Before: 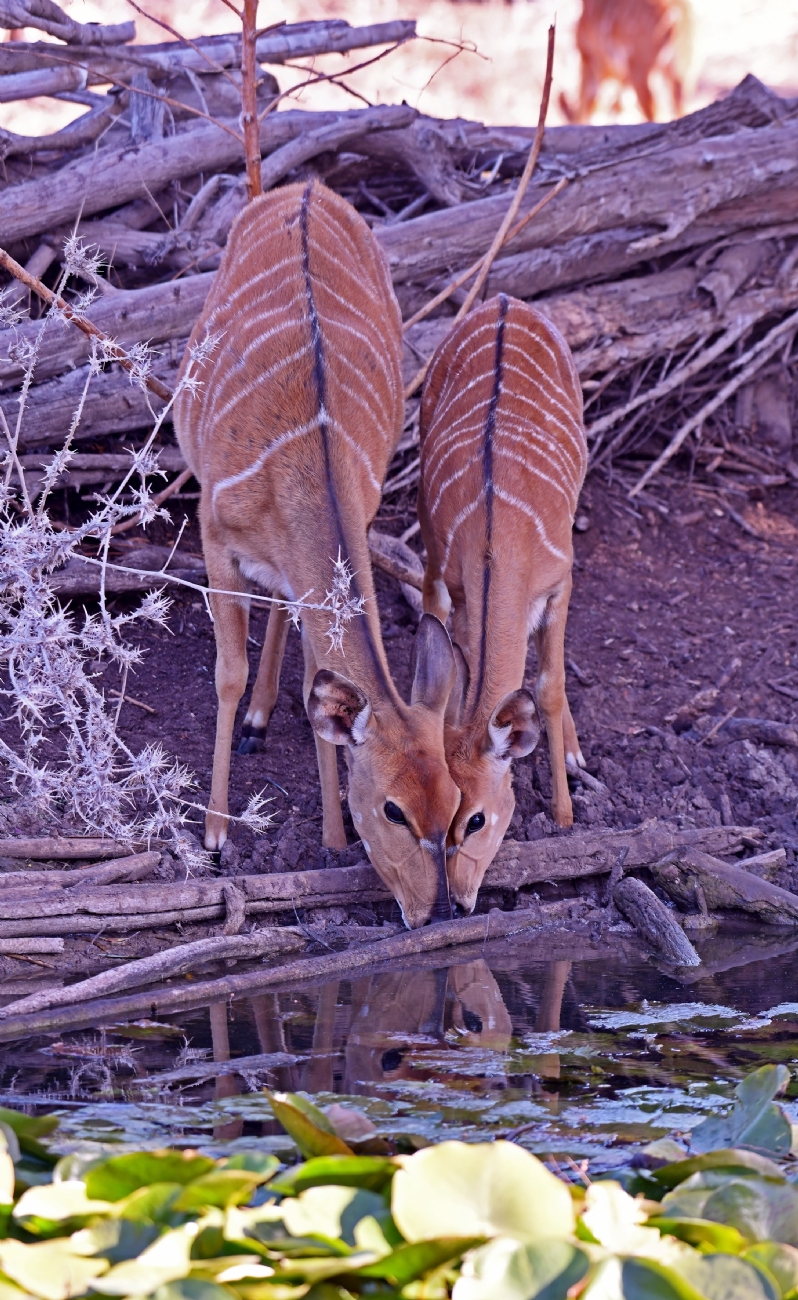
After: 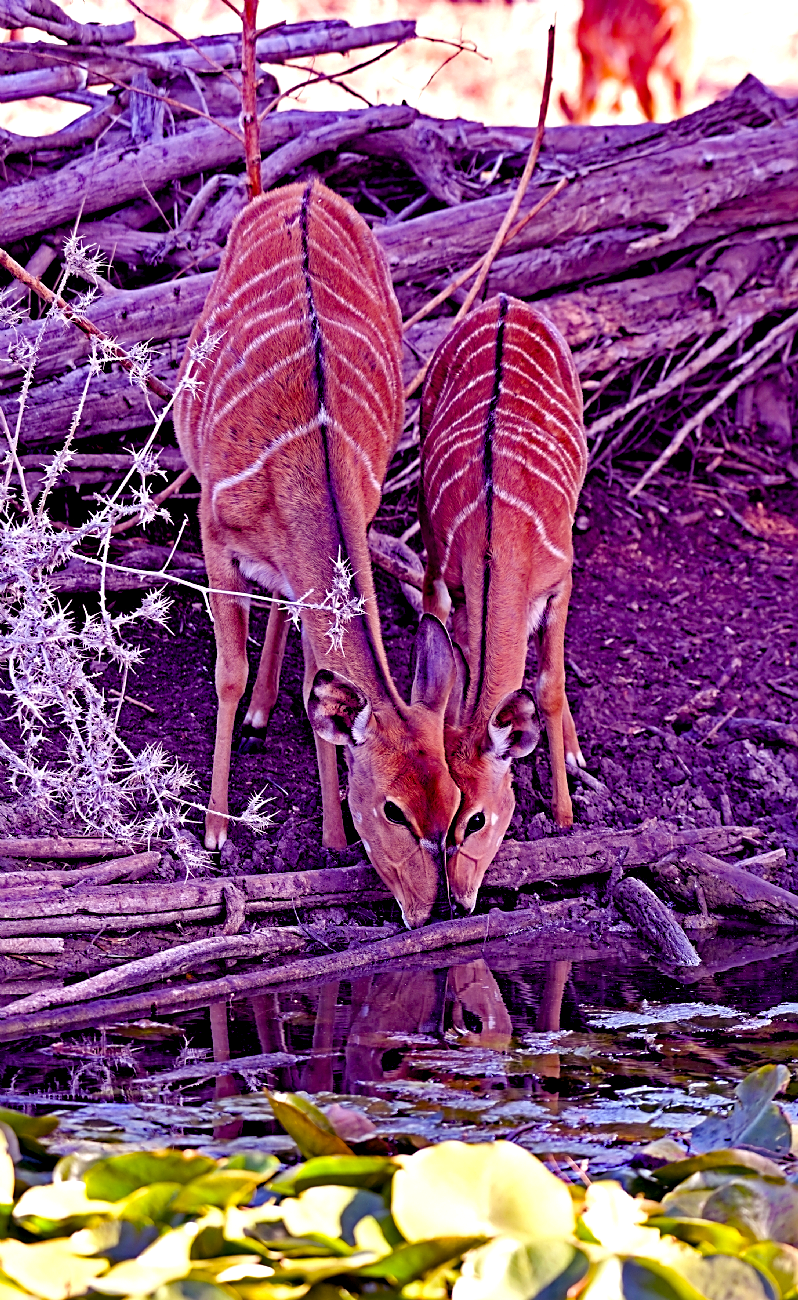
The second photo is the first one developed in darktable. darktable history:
sharpen: on, module defaults
color balance rgb: shadows lift › luminance -21.66%, shadows lift › chroma 8.98%, shadows lift › hue 283.37°, power › chroma 1.55%, power › hue 25.59°, highlights gain › luminance 6.08%, highlights gain › chroma 2.55%, highlights gain › hue 90°, global offset › luminance -0.87%, perceptual saturation grading › global saturation 27.49%, perceptual saturation grading › highlights -28.39%, perceptual saturation grading › mid-tones 15.22%, perceptual saturation grading › shadows 33.98%, perceptual brilliance grading › highlights 10%, perceptual brilliance grading › mid-tones 5%
haze removal: strength 0.29, distance 0.25, compatibility mode true, adaptive false
